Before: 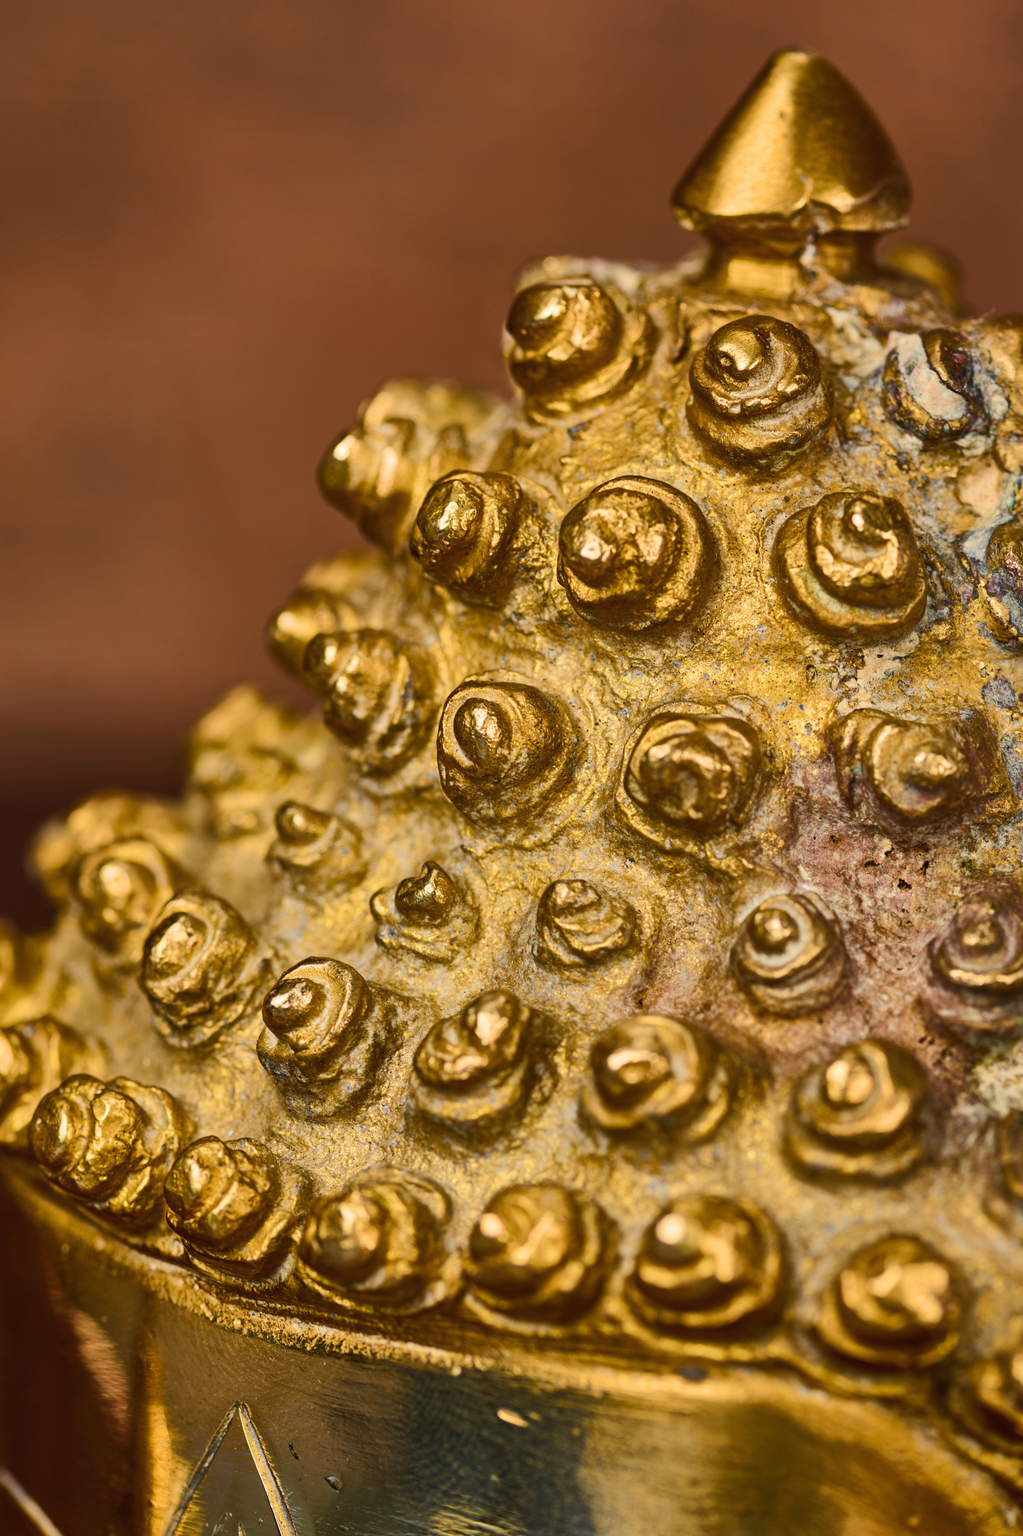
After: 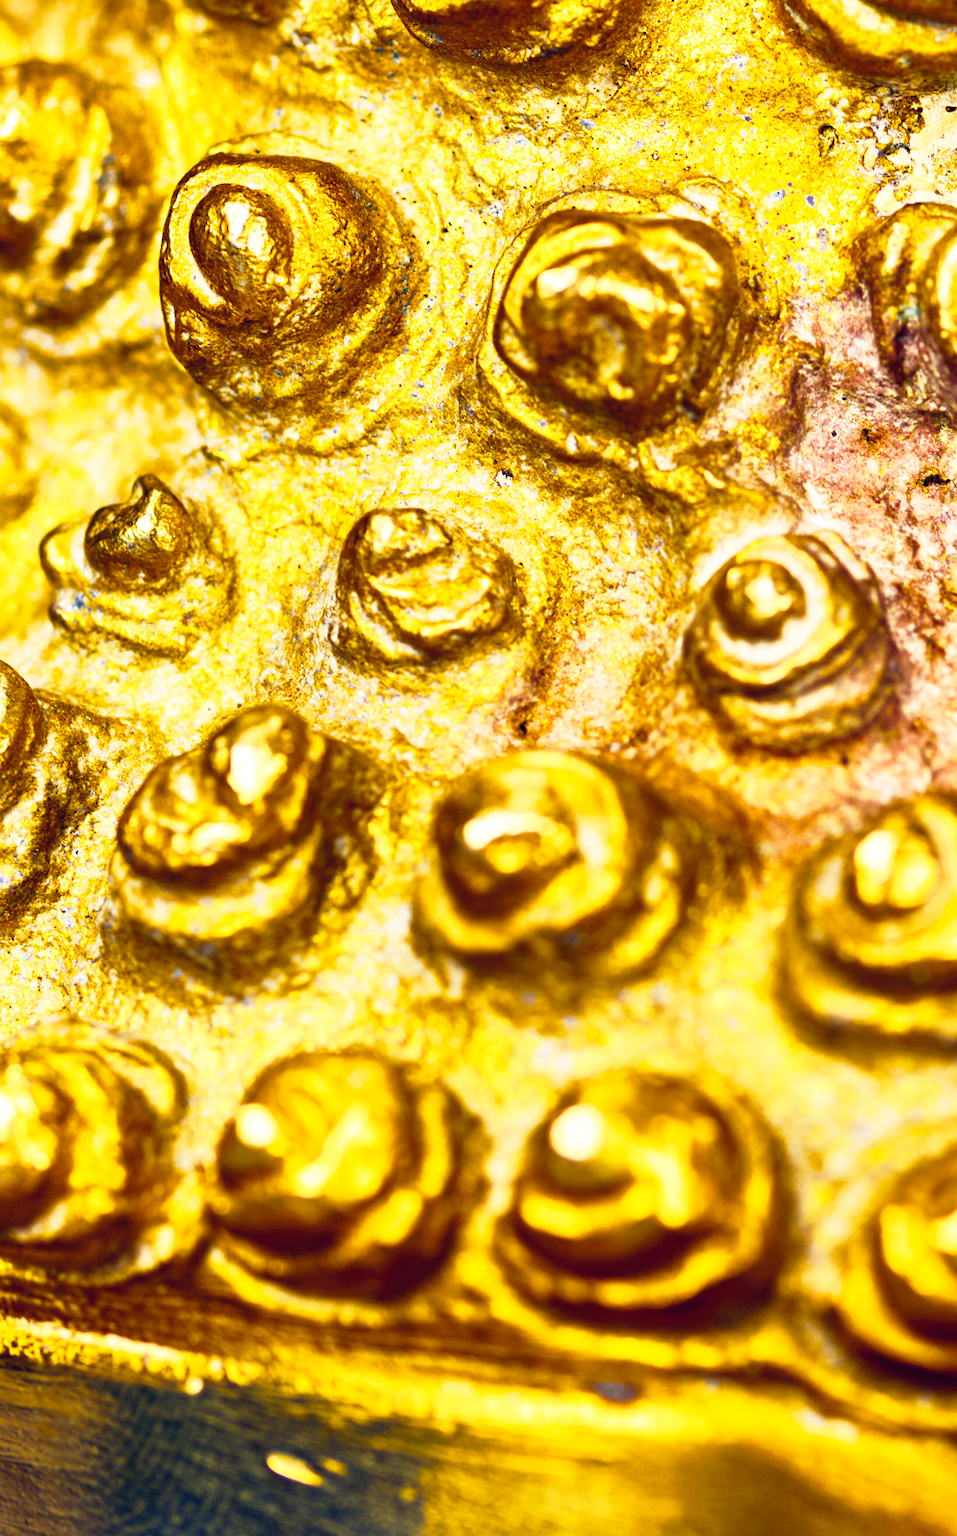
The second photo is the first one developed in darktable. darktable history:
color balance rgb: shadows lift › luminance -22.063%, shadows lift › chroma 6.613%, shadows lift › hue 268.94°, highlights gain › luminance 17.135%, highlights gain › chroma 2.944%, highlights gain › hue 260.23°, global offset › chroma 0.097%, global offset › hue 250.91°, perceptual saturation grading › global saturation 30.407%, global vibrance 20%
crop: left 34.018%, top 38.752%, right 13.563%, bottom 5.235%
base curve: curves: ch0 [(0, 0) (0.012, 0.01) (0.073, 0.168) (0.31, 0.711) (0.645, 0.957) (1, 1)], preserve colors none
